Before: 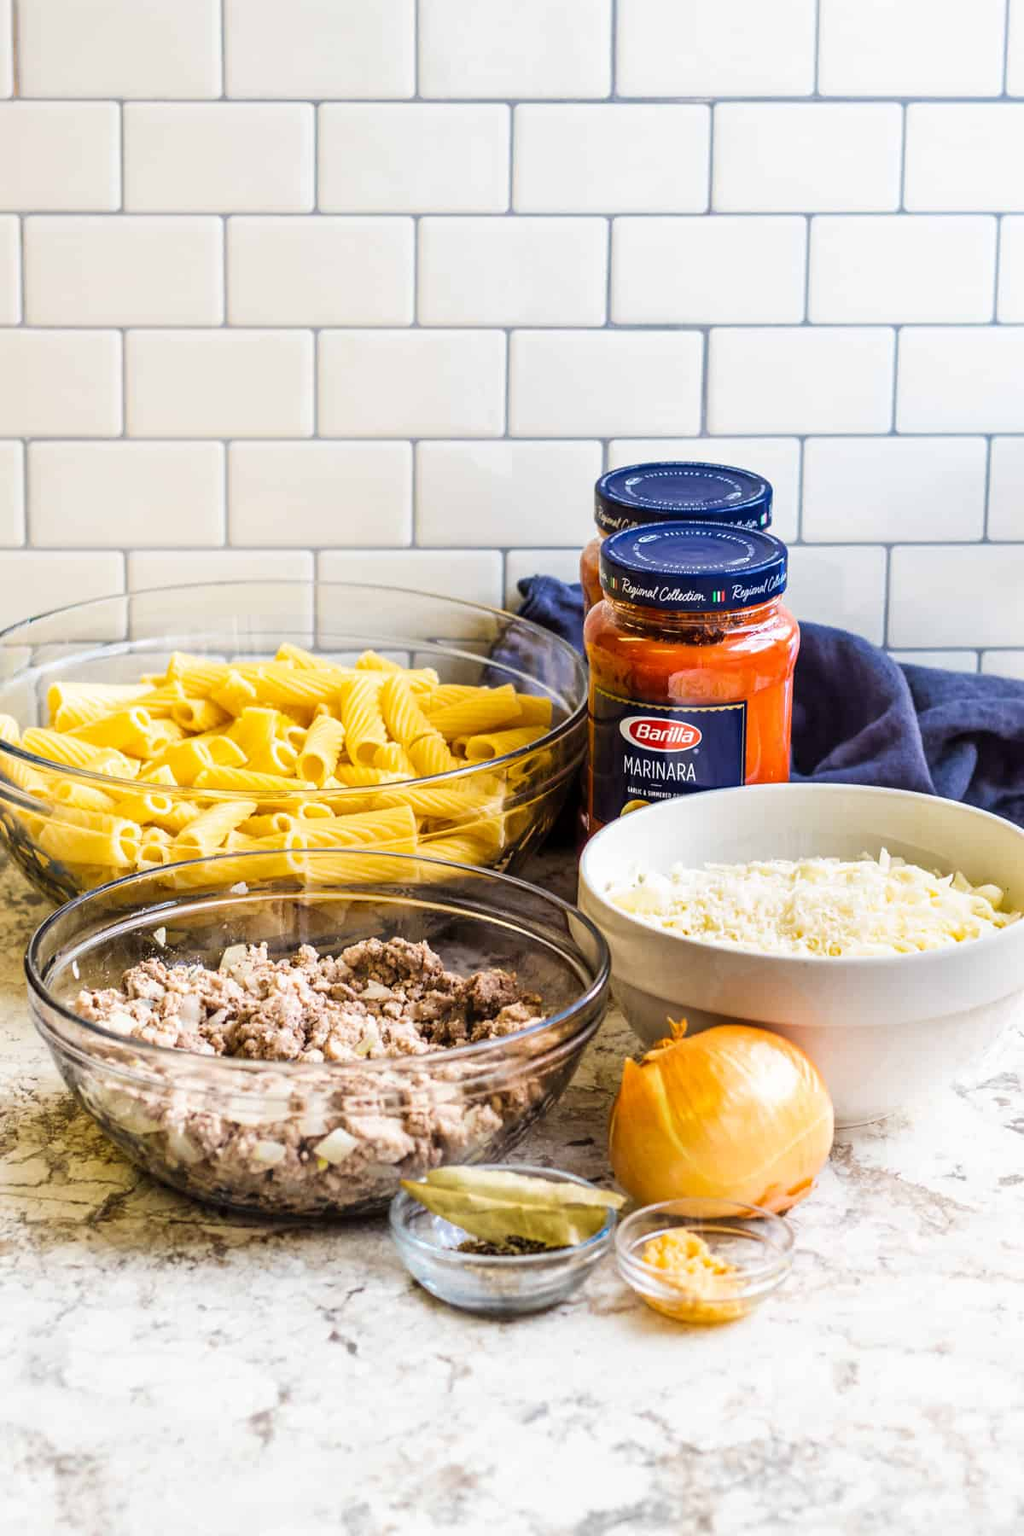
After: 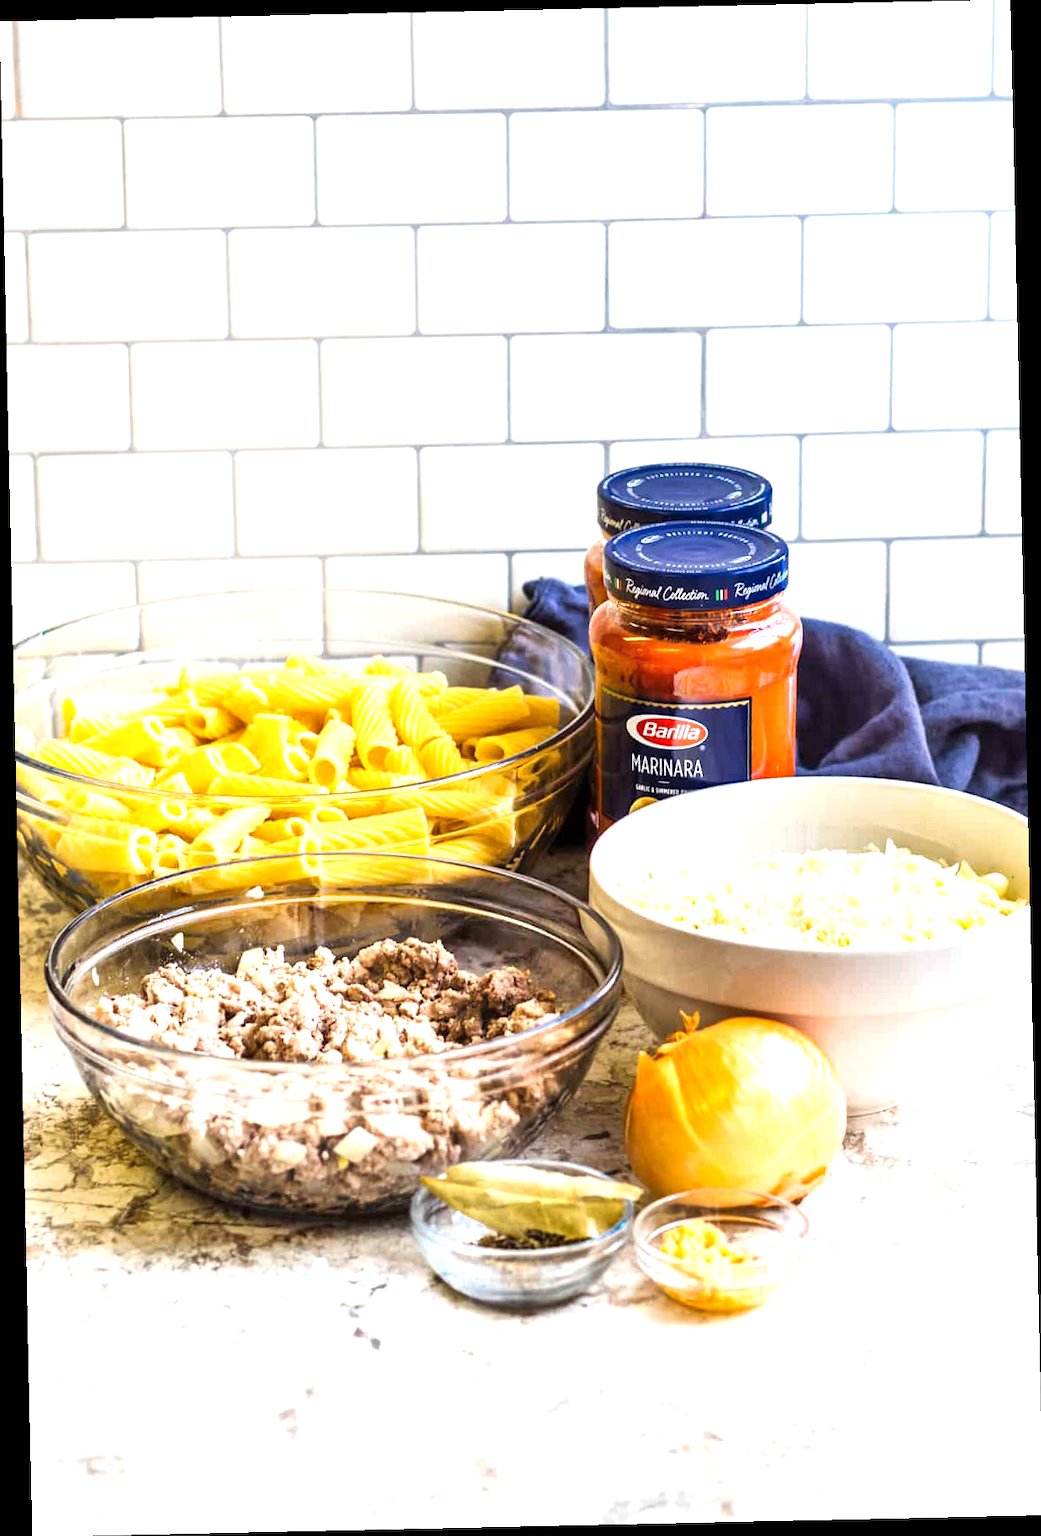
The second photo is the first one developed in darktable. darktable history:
tone equalizer: -8 EV -0.55 EV
exposure: black level correction 0, exposure 0.7 EV, compensate exposure bias true, compensate highlight preservation false
rotate and perspective: rotation -1.24°, automatic cropping off
shadows and highlights: shadows 20.55, highlights -20.99, soften with gaussian
